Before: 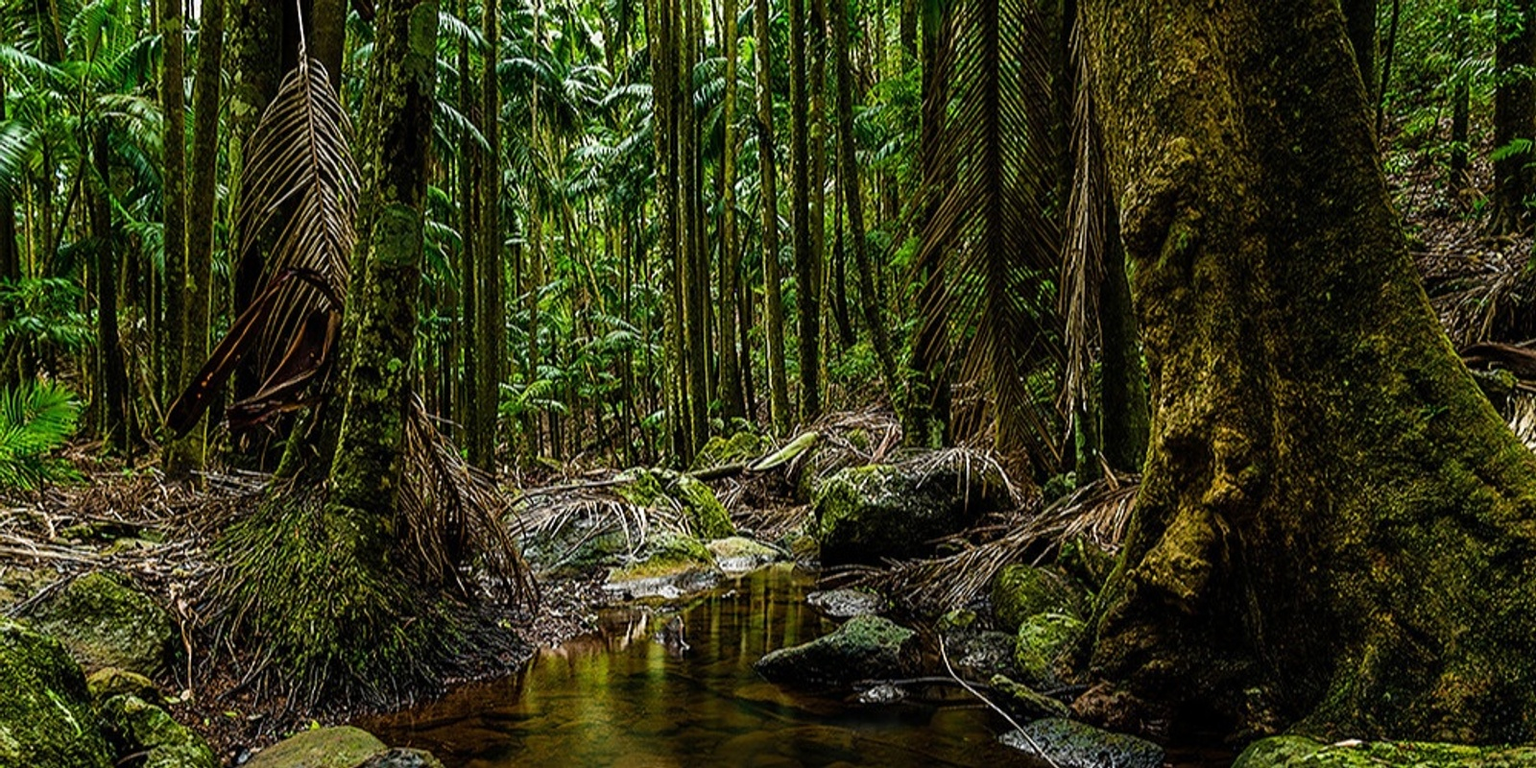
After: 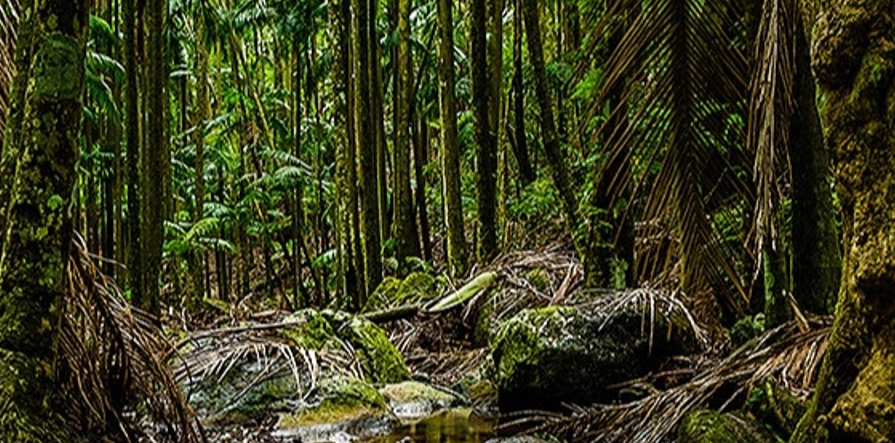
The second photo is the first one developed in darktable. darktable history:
crop and rotate: left 22.276%, top 22.276%, right 21.729%, bottom 22.289%
